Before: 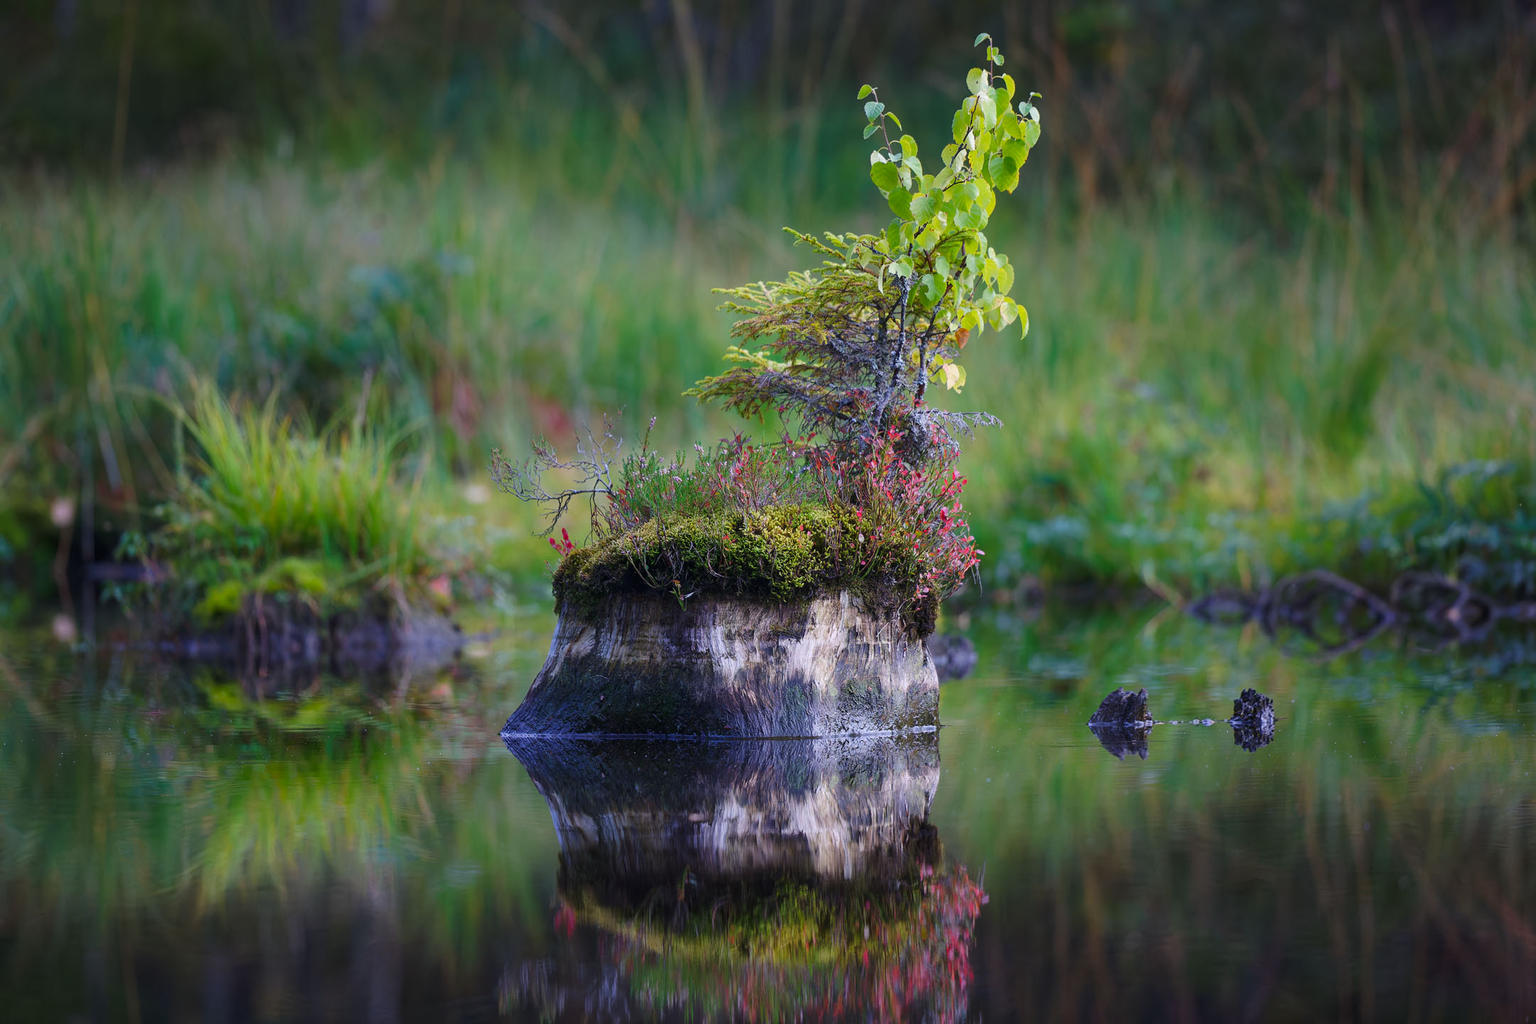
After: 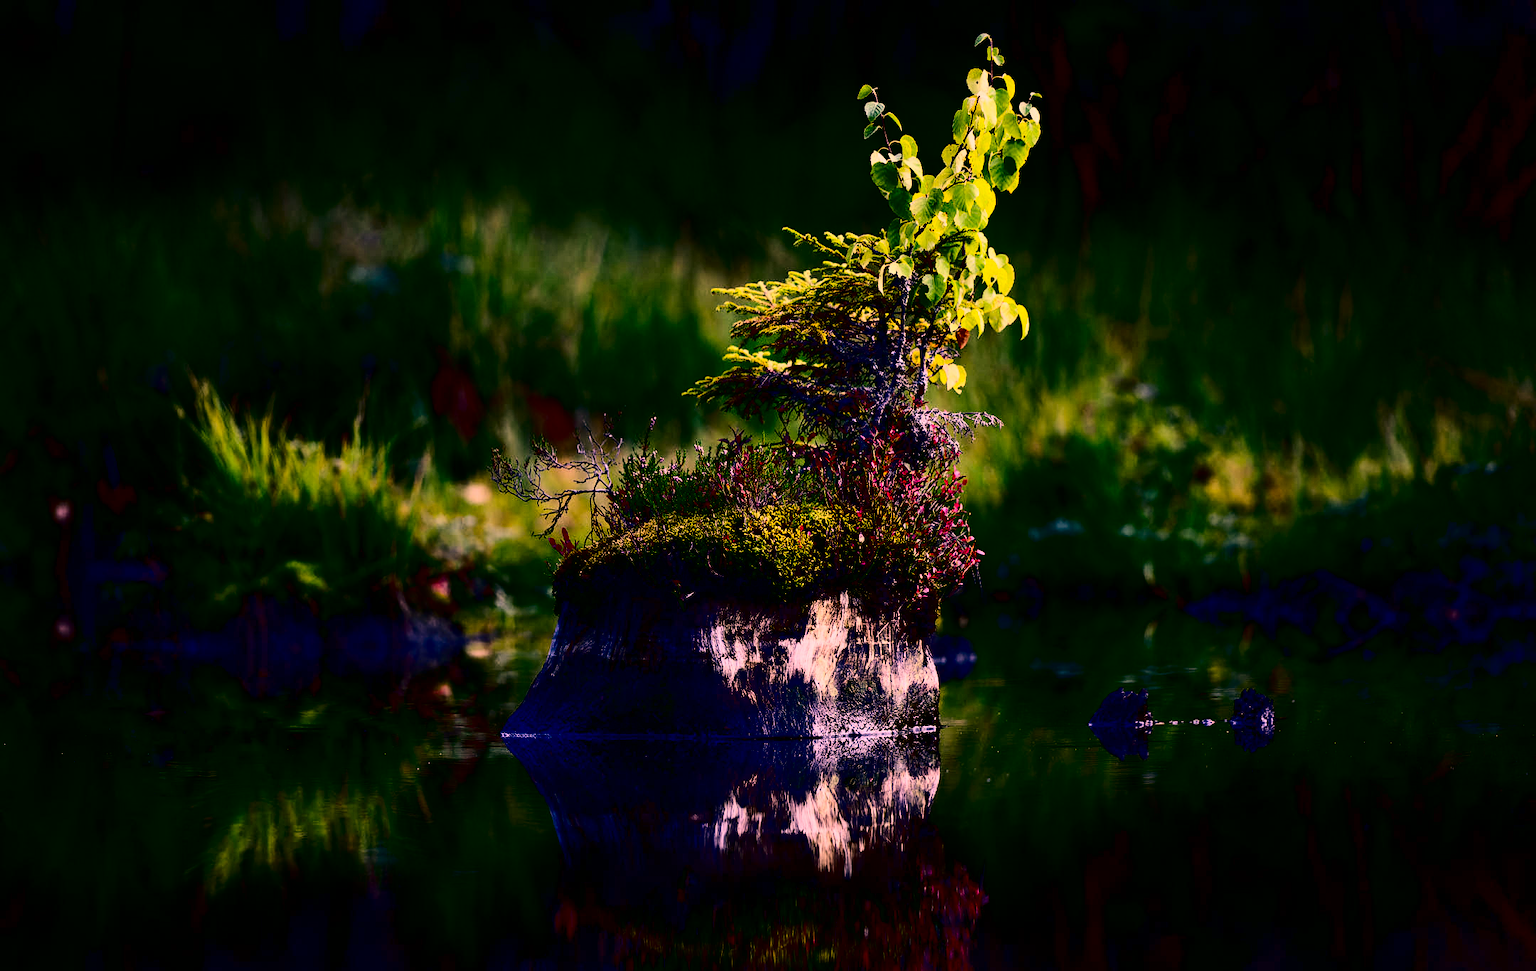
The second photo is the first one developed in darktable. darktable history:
contrast brightness saturation: contrast 0.77, brightness -1, saturation 1
color correction: highlights a* 40, highlights b* 40, saturation 0.69
crop and rotate: top 0%, bottom 5.097%
